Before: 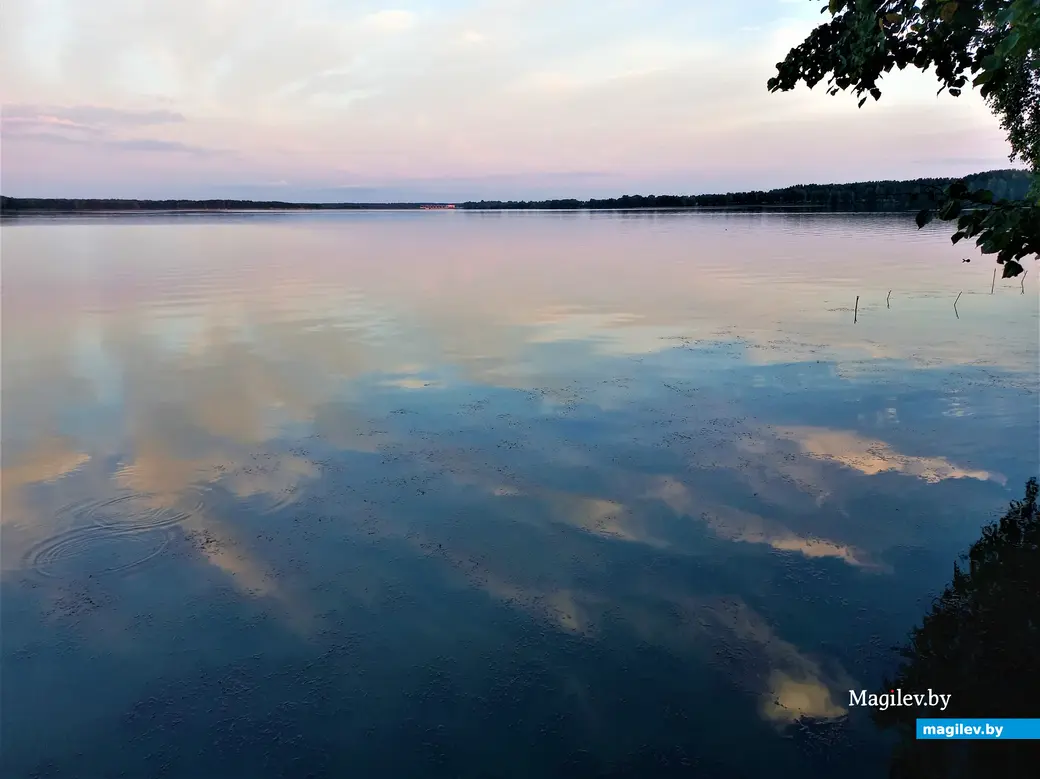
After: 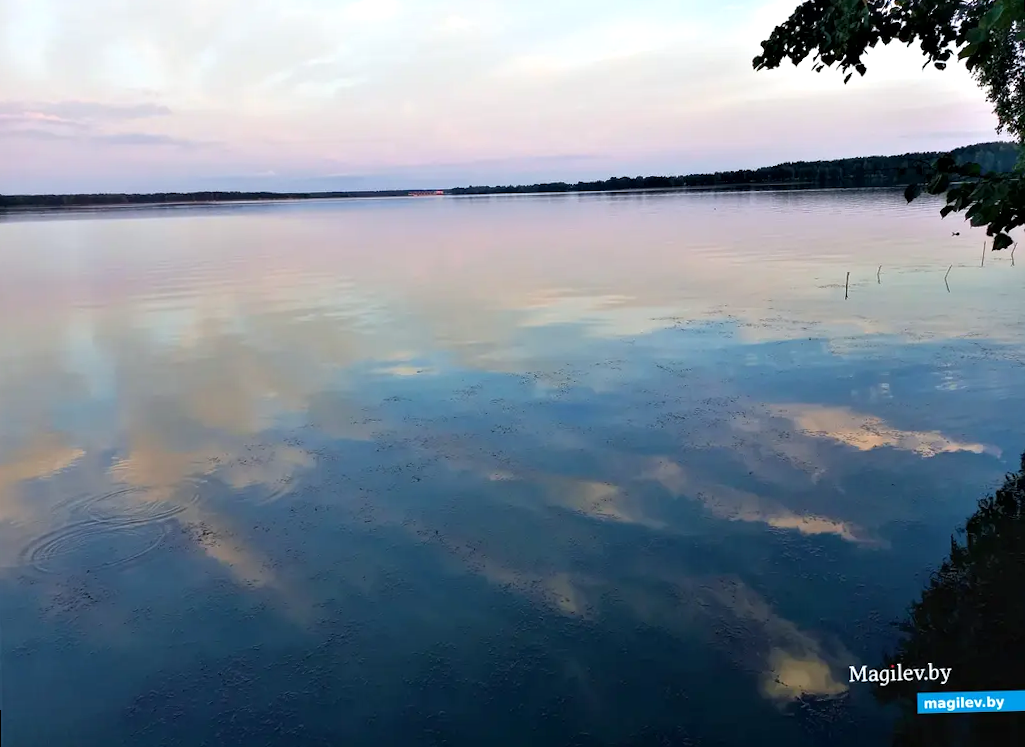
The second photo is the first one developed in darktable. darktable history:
white balance: red 0.982, blue 1.018
rotate and perspective: rotation -1.42°, crop left 0.016, crop right 0.984, crop top 0.035, crop bottom 0.965
exposure: black level correction 0.001, exposure 0.191 EV, compensate highlight preservation false
